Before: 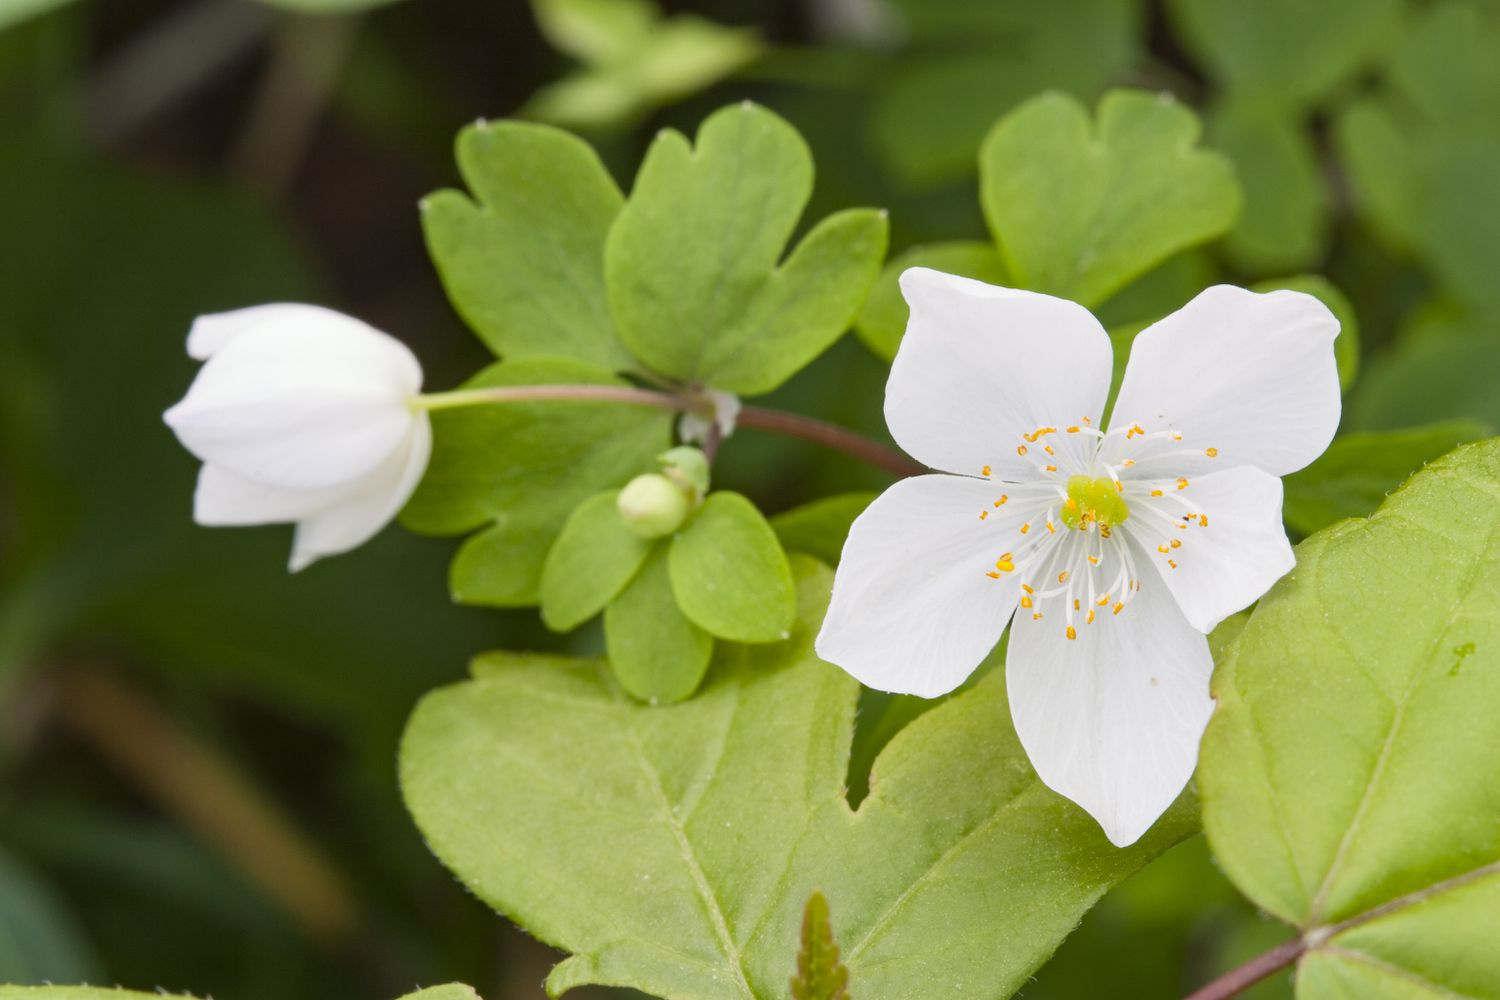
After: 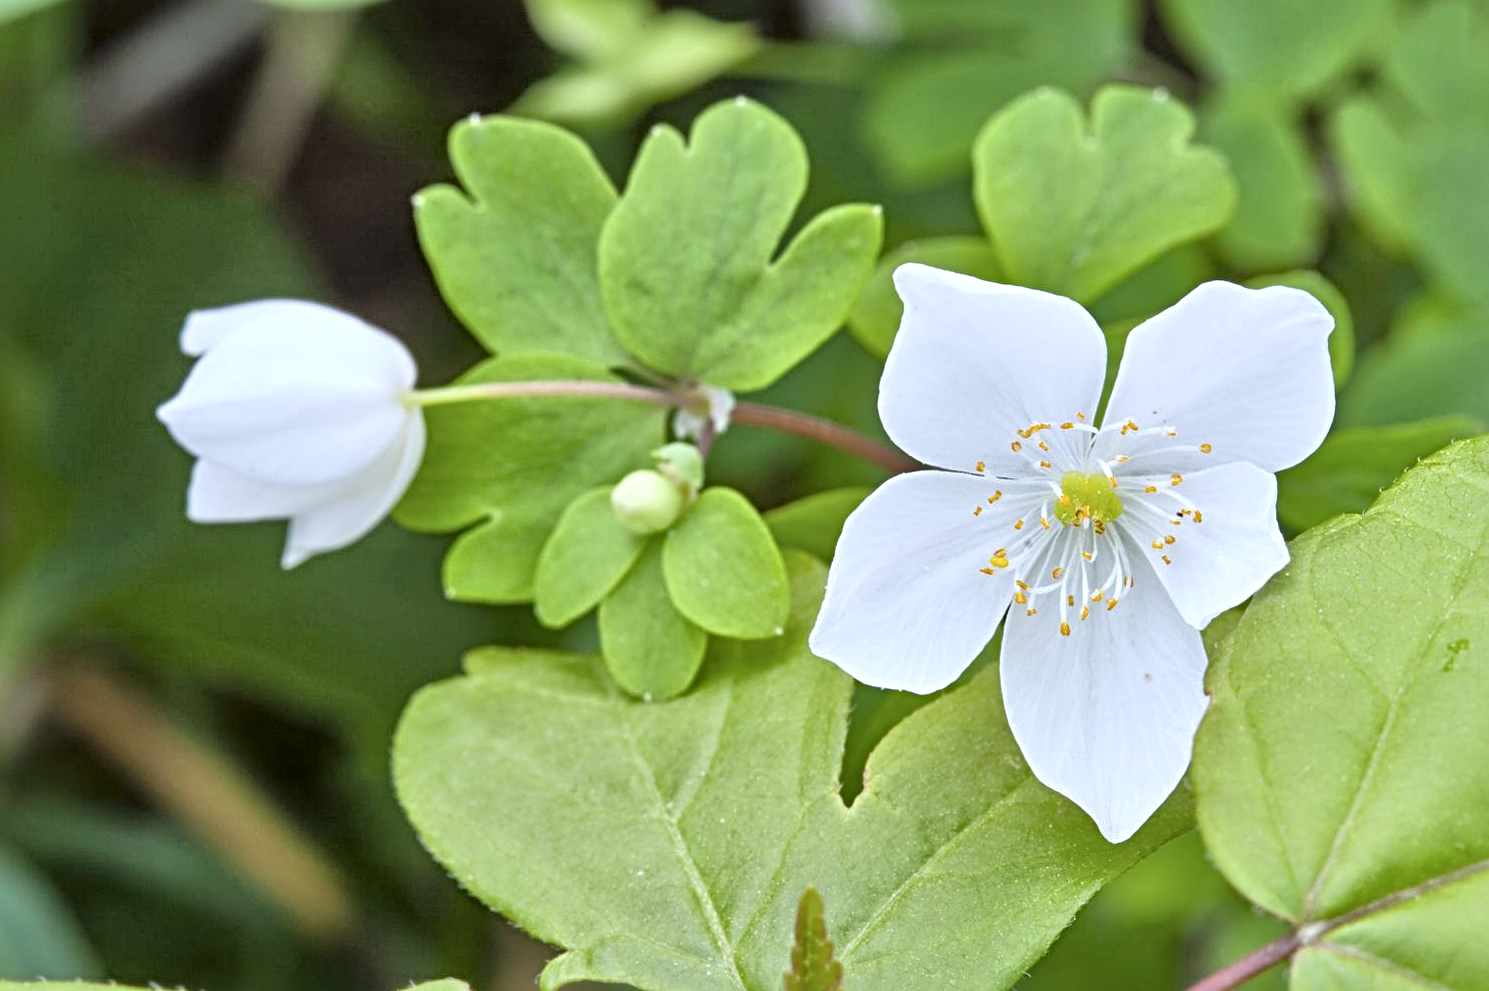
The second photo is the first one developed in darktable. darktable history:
crop: left 0.434%, top 0.485%, right 0.244%, bottom 0.386%
color calibration: x 0.37, y 0.382, temperature 4313.32 K
contrast brightness saturation: saturation -0.04
tone equalizer: -7 EV 0.15 EV, -6 EV 0.6 EV, -5 EV 1.15 EV, -4 EV 1.33 EV, -3 EV 1.15 EV, -2 EV 0.6 EV, -1 EV 0.15 EV, mask exposure compensation -0.5 EV
sharpen: radius 4.883
local contrast: mode bilateral grid, contrast 20, coarseness 50, detail 140%, midtone range 0.2
